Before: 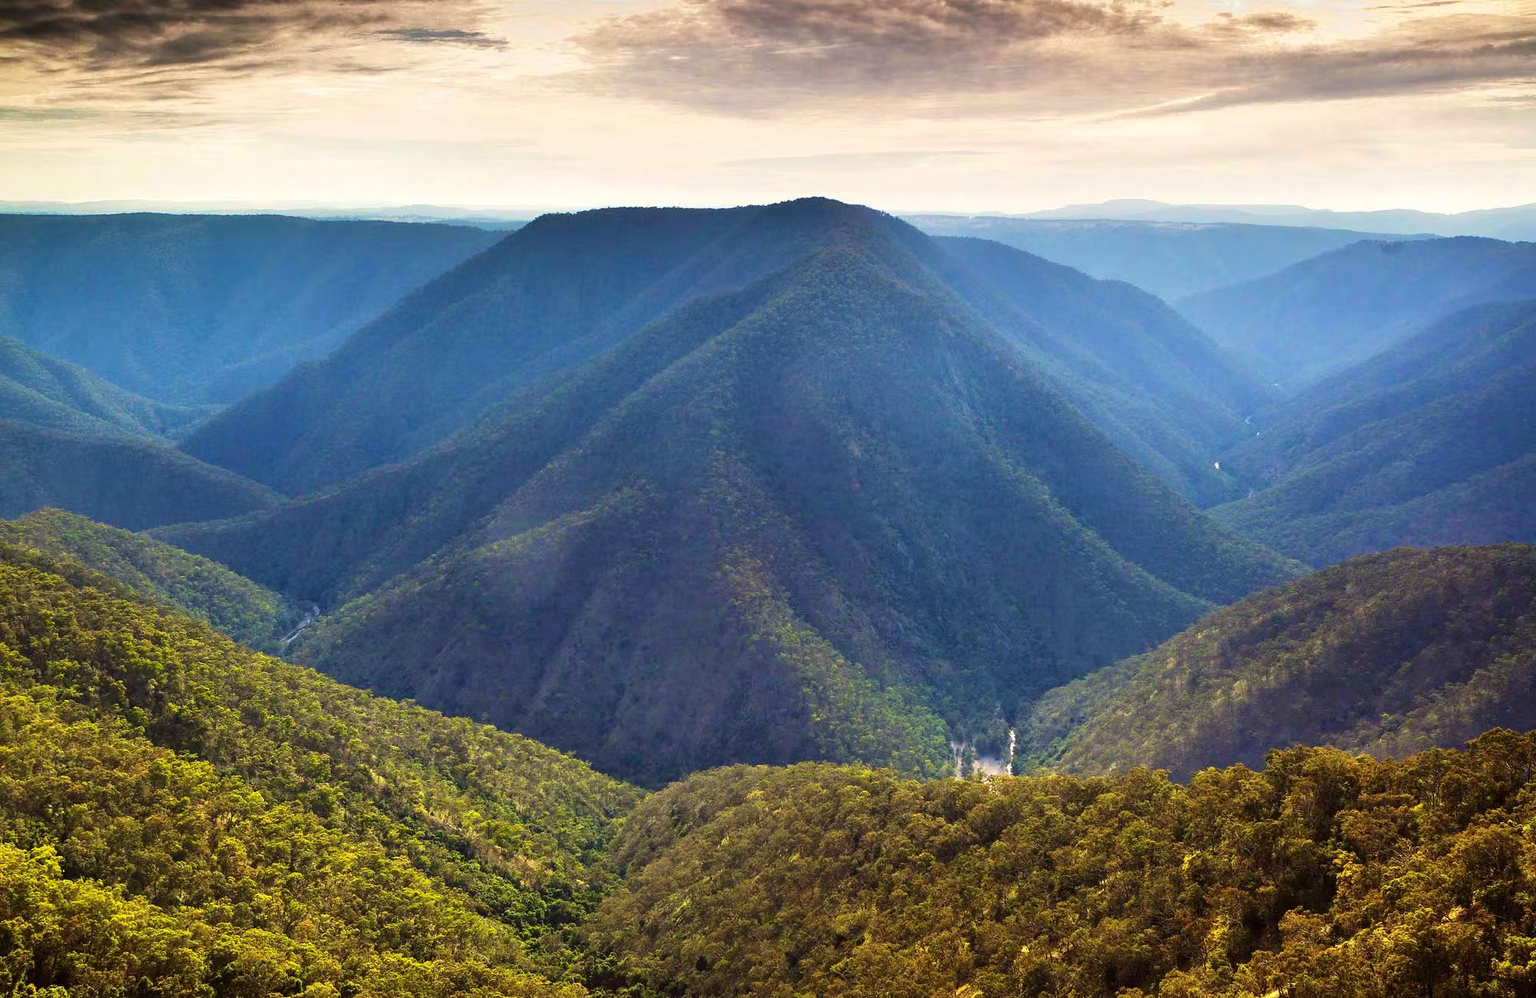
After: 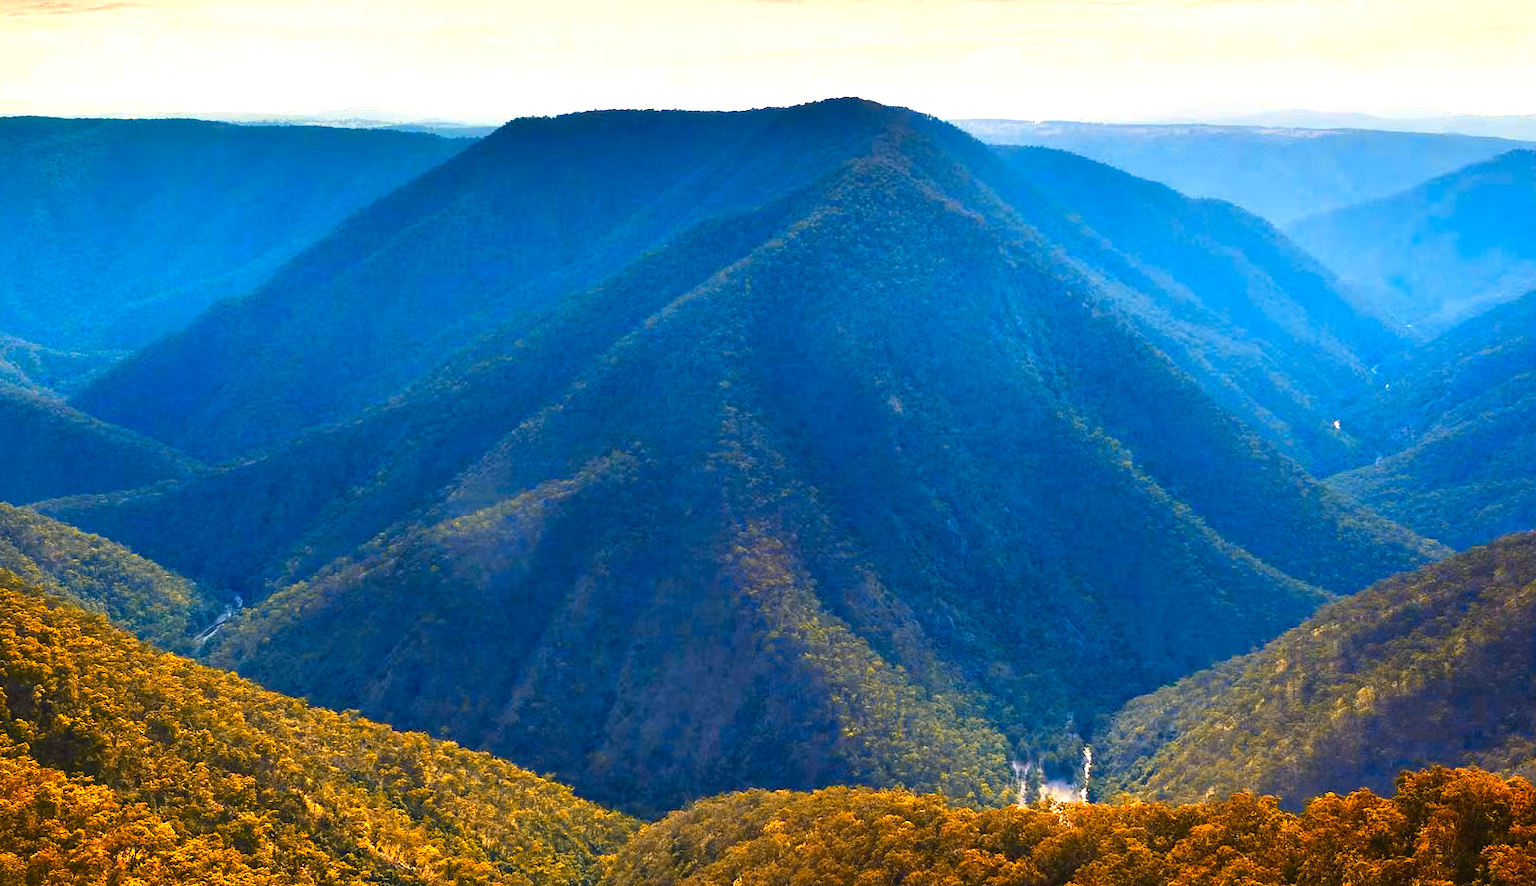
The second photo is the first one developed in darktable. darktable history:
color balance rgb: shadows lift › chroma 1%, shadows lift › hue 217.2°, power › hue 310.8°, highlights gain › chroma 1%, highlights gain › hue 54°, global offset › luminance 0.5%, global offset › hue 171.6°, perceptual saturation grading › global saturation 14.09%, perceptual saturation grading › highlights -25%, perceptual saturation grading › shadows 30%, perceptual brilliance grading › highlights 13.42%, perceptual brilliance grading › mid-tones 8.05%, perceptual brilliance grading › shadows -17.45%, global vibrance 25%
crop: left 7.856%, top 11.836%, right 10.12%, bottom 15.387%
color contrast: green-magenta contrast 0.85, blue-yellow contrast 1.25, unbound 0
color zones: curves: ch1 [(0.263, 0.53) (0.376, 0.287) (0.487, 0.512) (0.748, 0.547) (1, 0.513)]; ch2 [(0.262, 0.45) (0.751, 0.477)], mix 31.98%
